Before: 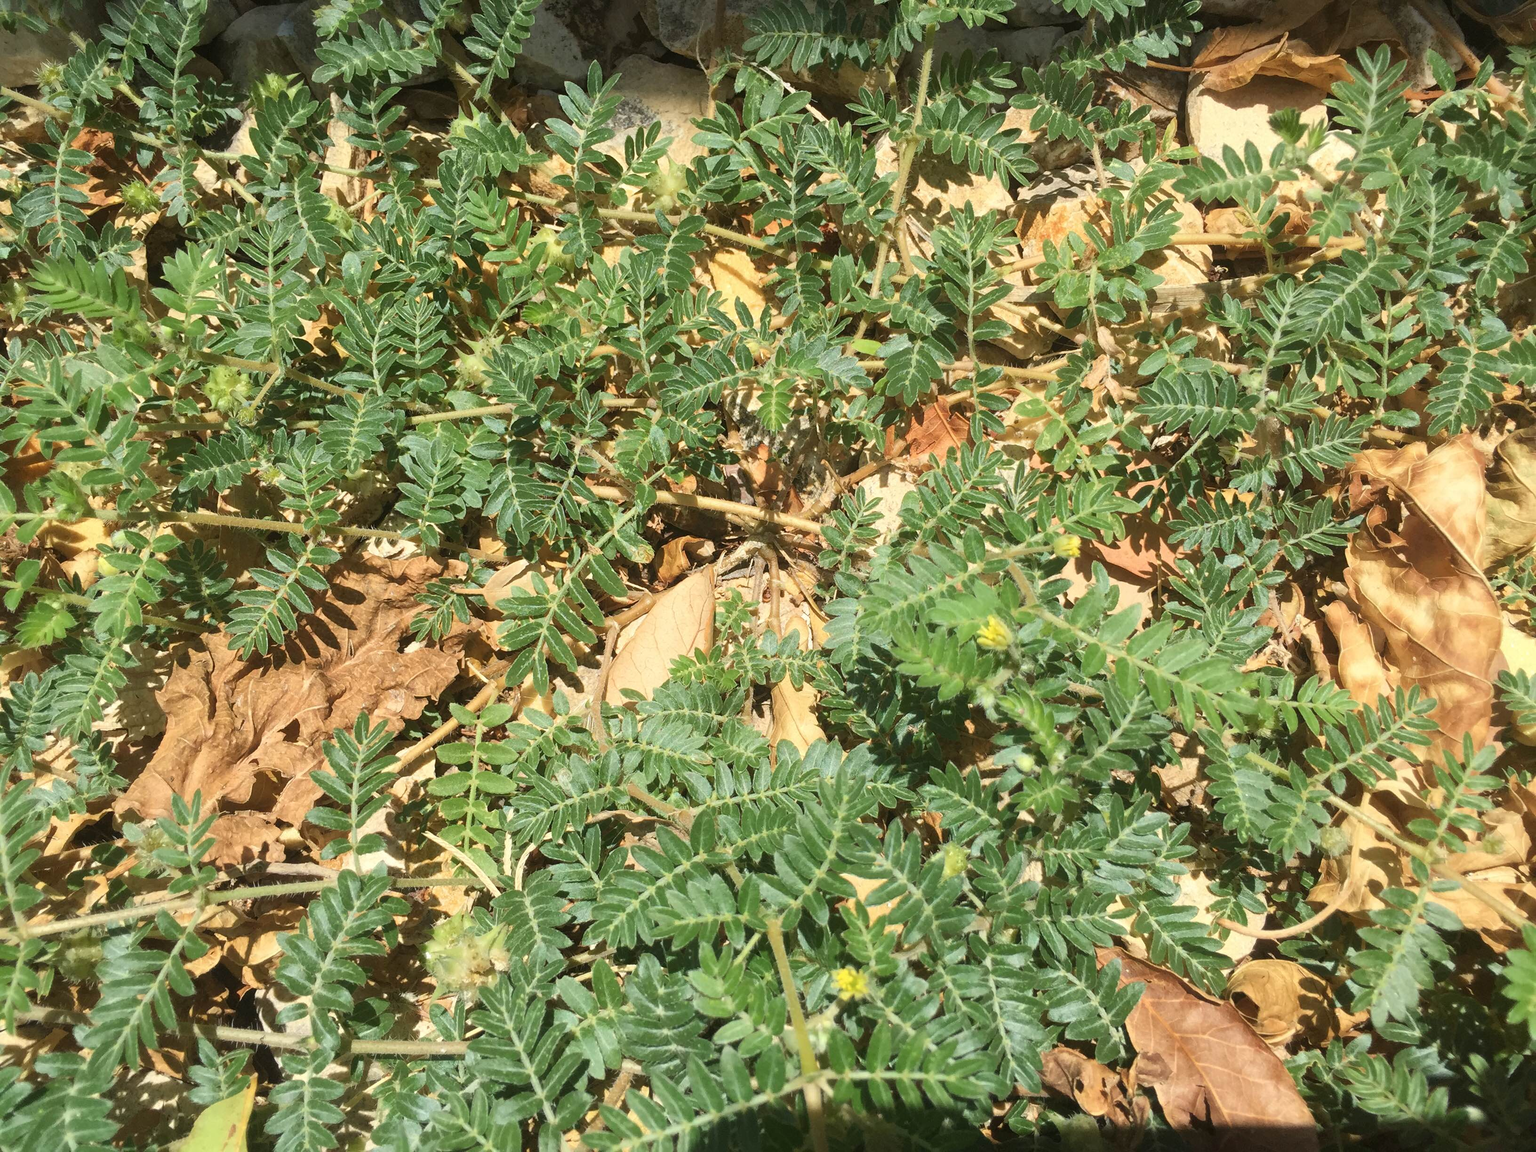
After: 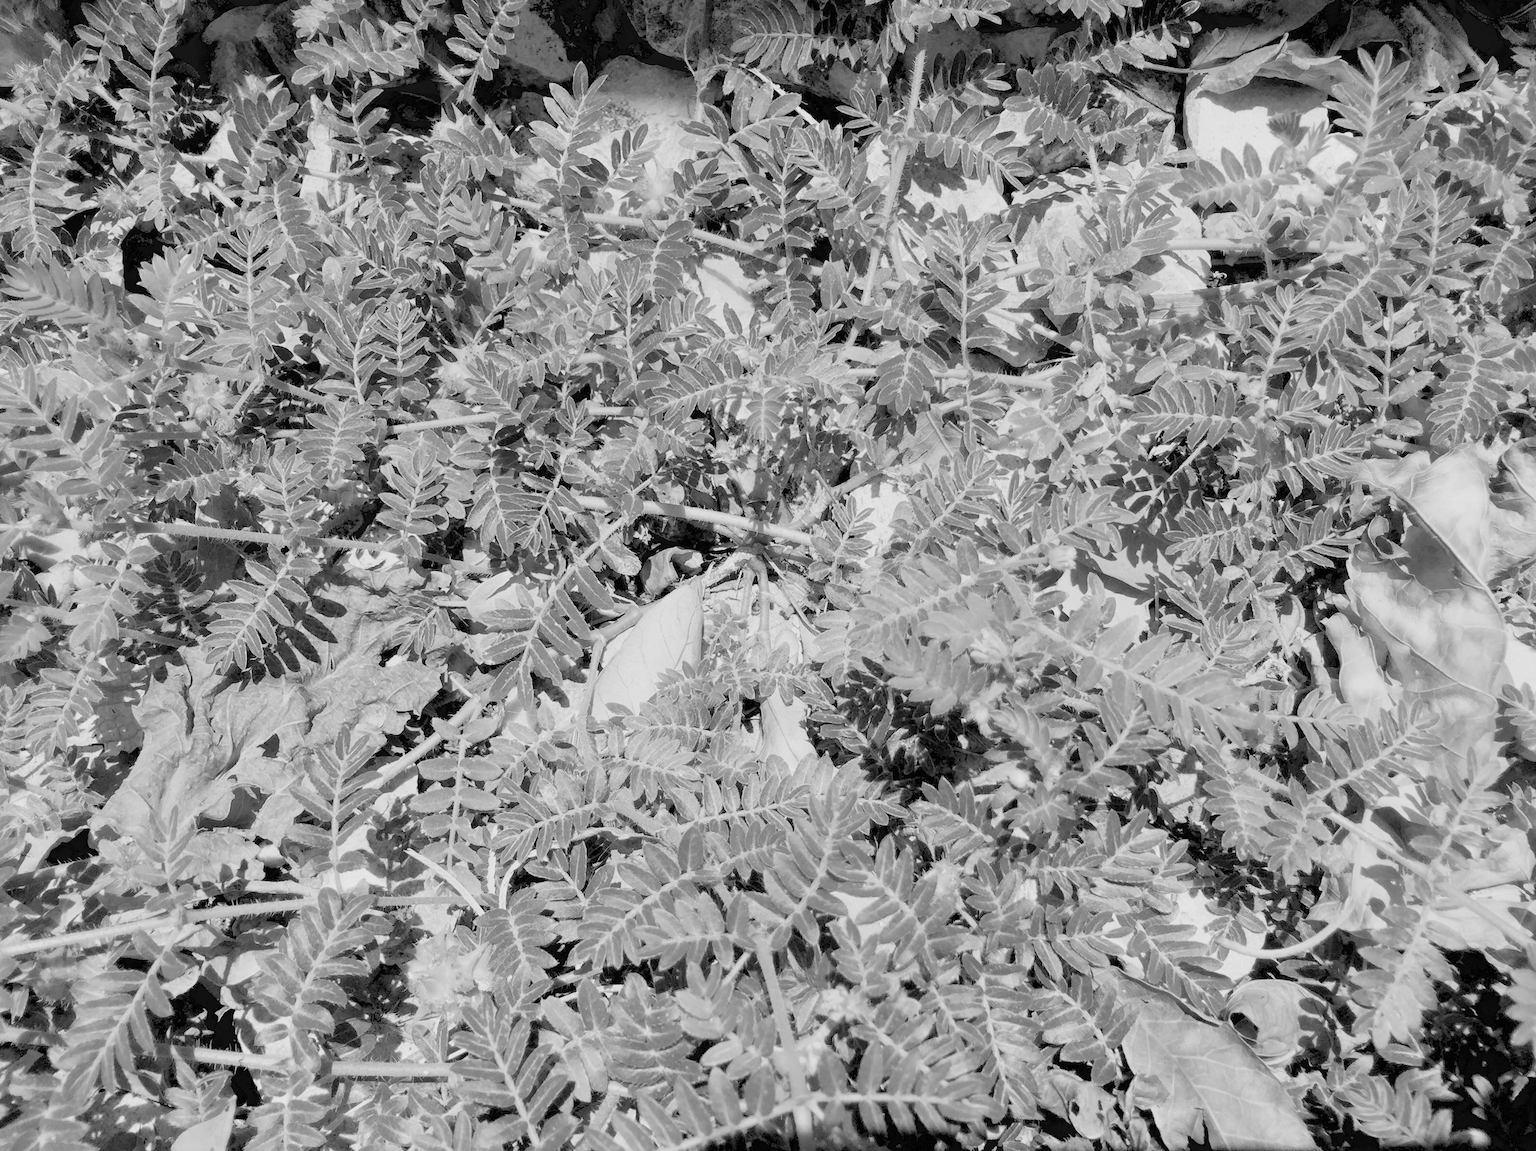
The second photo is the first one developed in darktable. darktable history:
crop: left 1.743%, right 0.268%, bottom 2.011%
exposure: black level correction 0.025, exposure 0.182 EV, compensate highlight preservation false
white balance: red 1.045, blue 0.932
global tonemap: drago (0.7, 100)
monochrome: a 14.95, b -89.96
